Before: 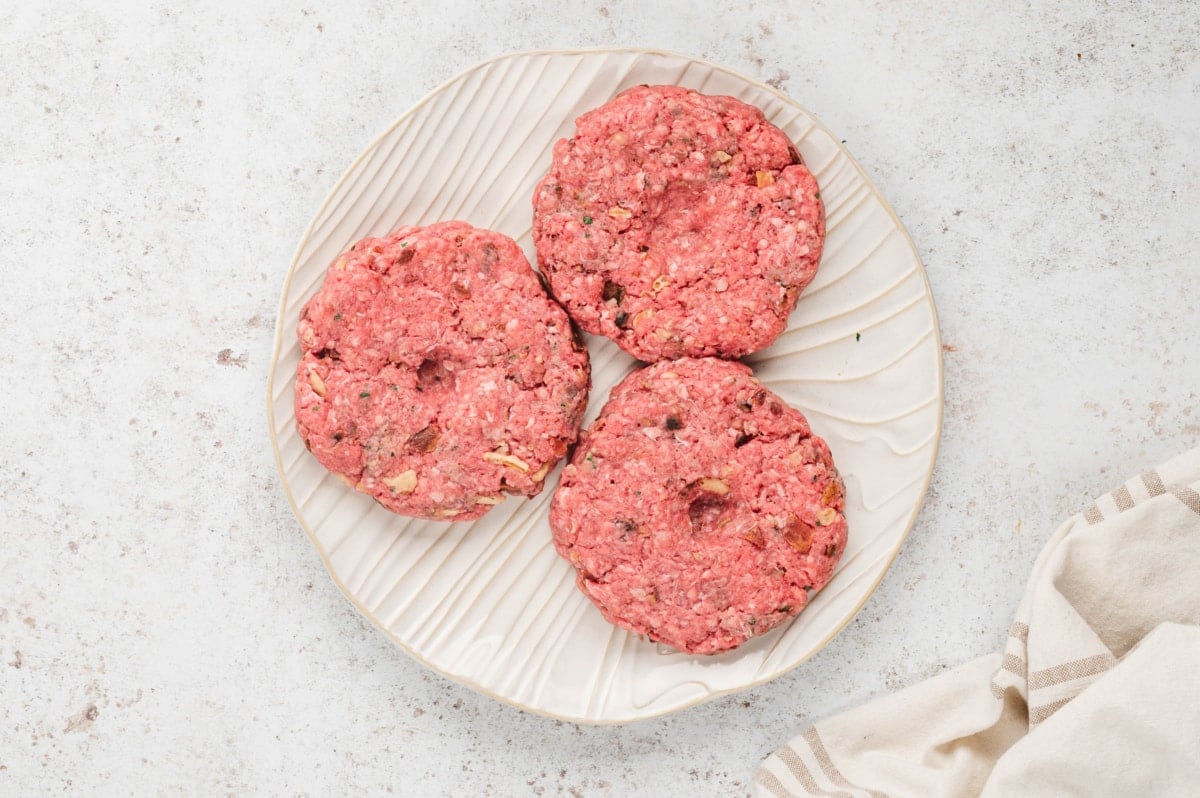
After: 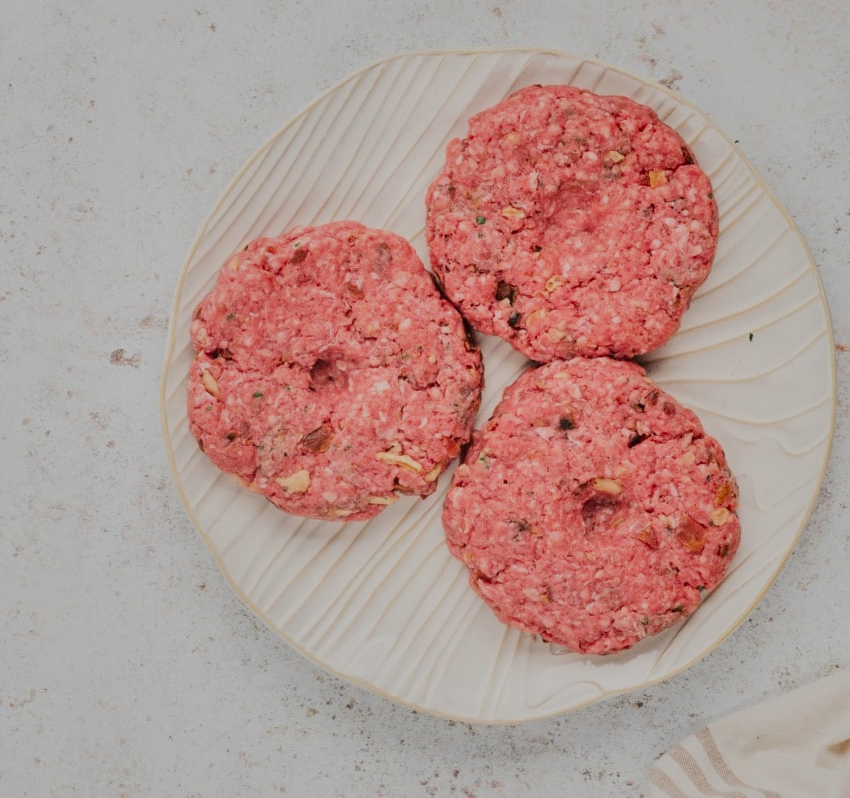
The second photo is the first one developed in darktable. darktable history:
filmic rgb: black relative exposure -7.1 EV, white relative exposure 5.38 EV, threshold 3.04 EV, hardness 3.02, color science v6 (2022), enable highlight reconstruction true
shadows and highlights: shadows 43.88, white point adjustment -1.46, soften with gaussian
crop and rotate: left 8.971%, right 20.112%
